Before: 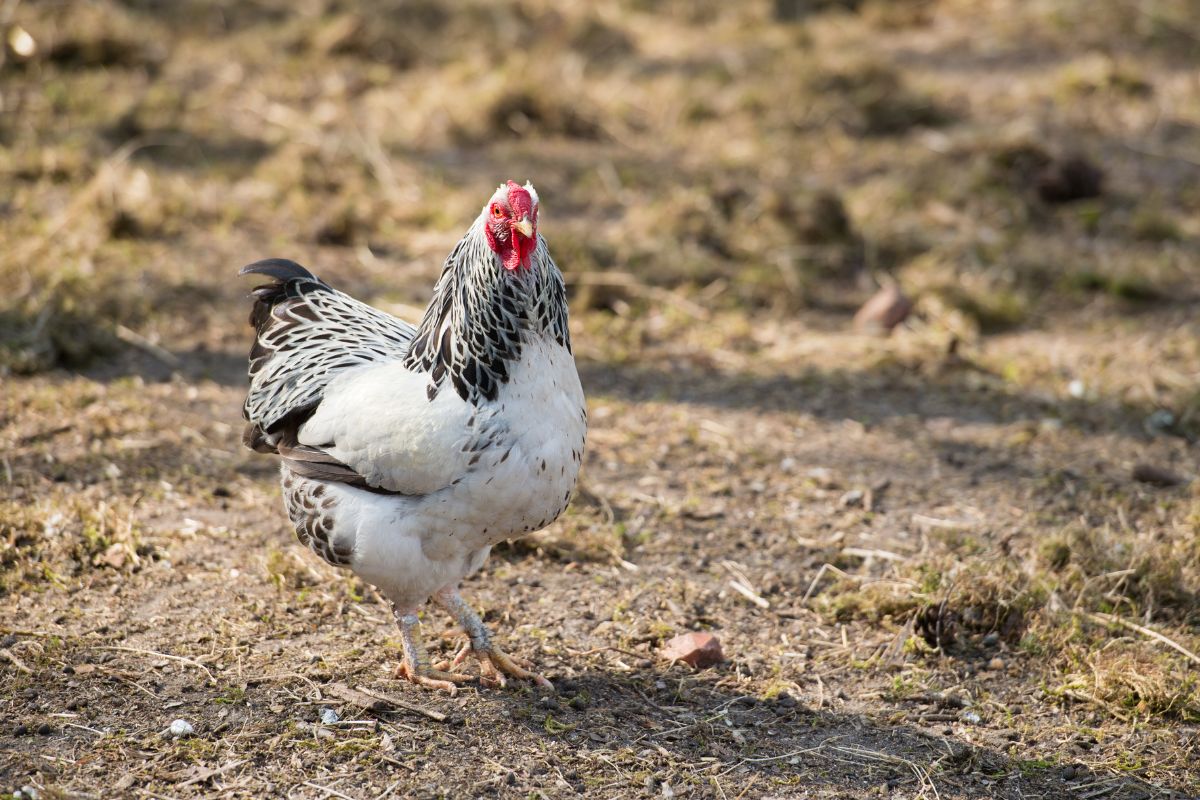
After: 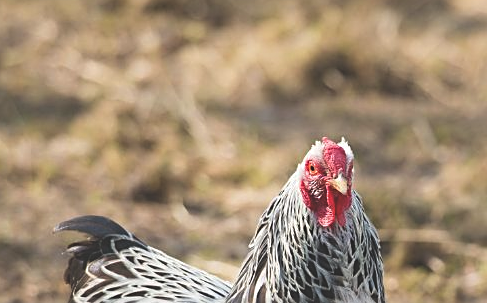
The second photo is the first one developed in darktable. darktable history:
crop: left 15.452%, top 5.459%, right 43.956%, bottom 56.62%
exposure: black level correction -0.028, compensate highlight preservation false
sharpen: on, module defaults
